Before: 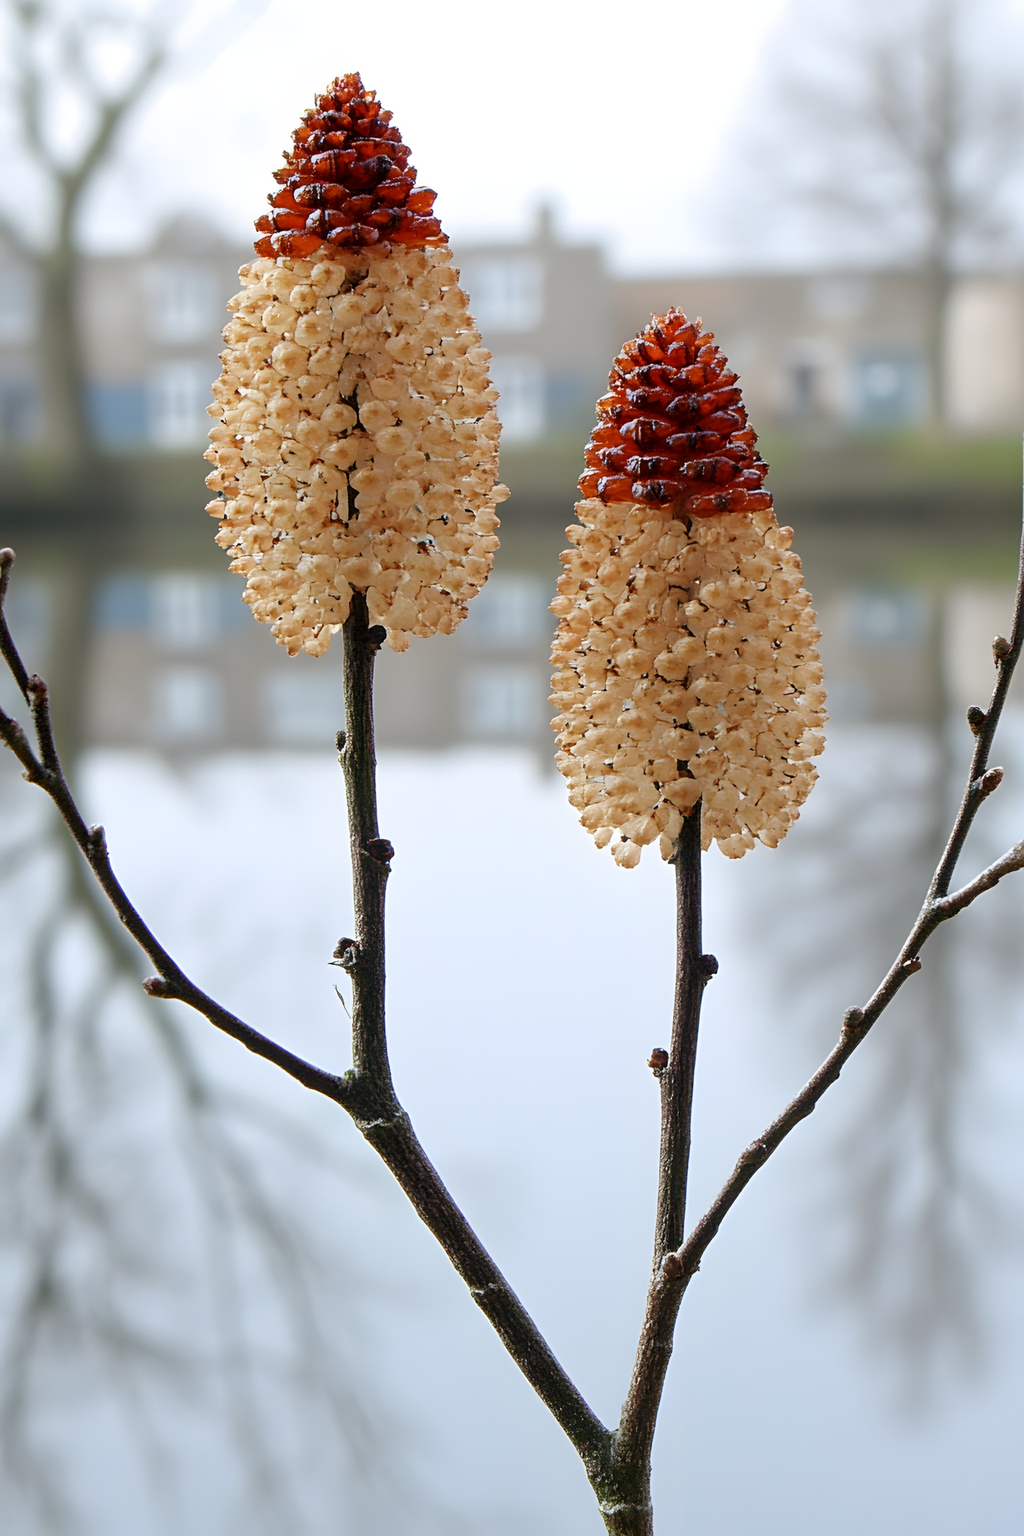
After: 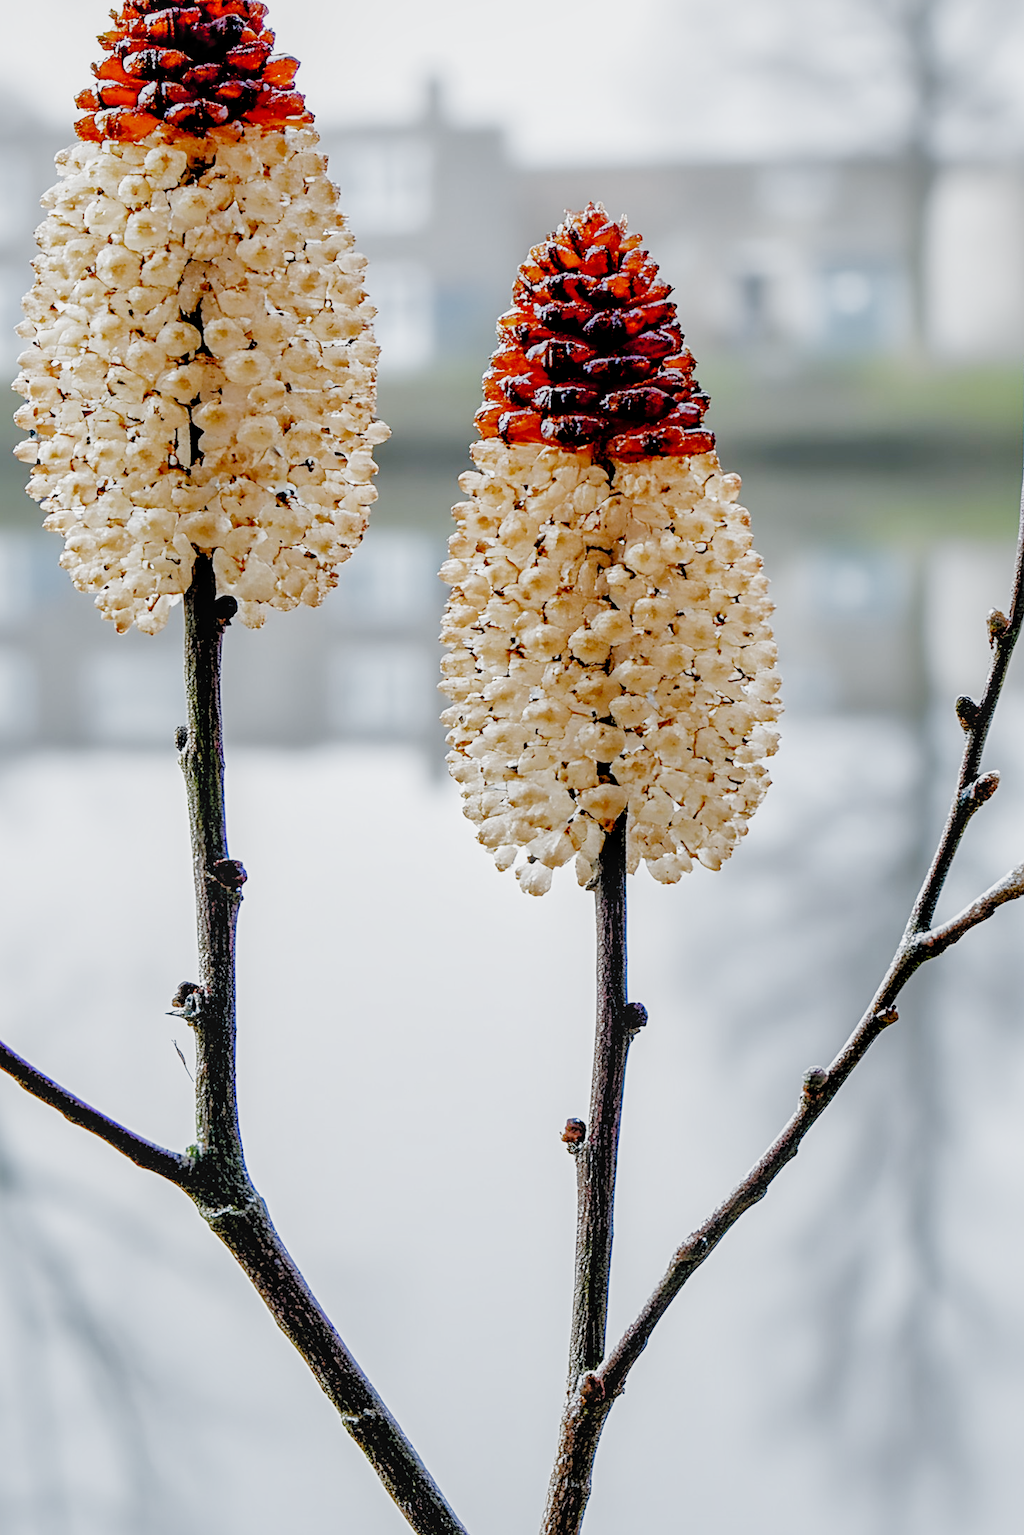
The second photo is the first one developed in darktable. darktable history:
exposure: exposure 1.217 EV, compensate highlight preservation false
crop: left 19.003%, top 9.362%, bottom 9.687%
filmic rgb: black relative exposure -2.92 EV, white relative exposure 4.56 EV, threshold 3.04 EV, hardness 1.73, contrast 1.238, add noise in highlights 0, preserve chrominance no, color science v3 (2019), use custom middle-gray values true, contrast in highlights soft, enable highlight reconstruction true
shadows and highlights: on, module defaults
sharpen: amount 0.209
local contrast: detail 130%
color calibration: illuminant custom, x 0.368, y 0.373, temperature 4338.21 K
